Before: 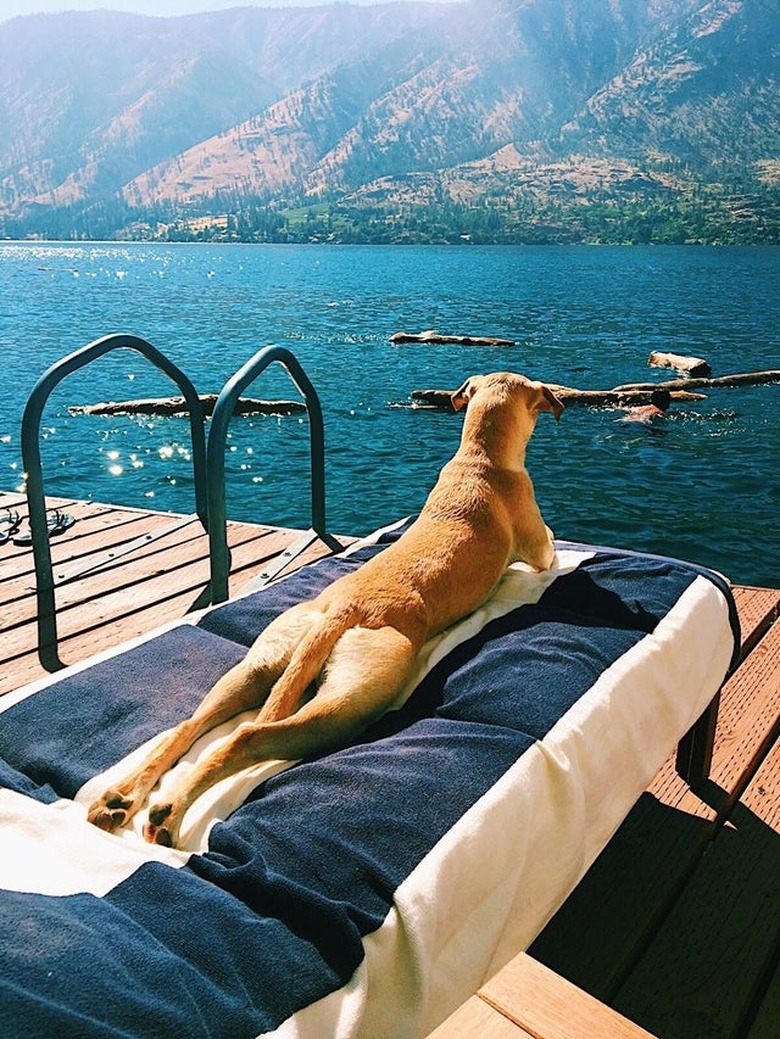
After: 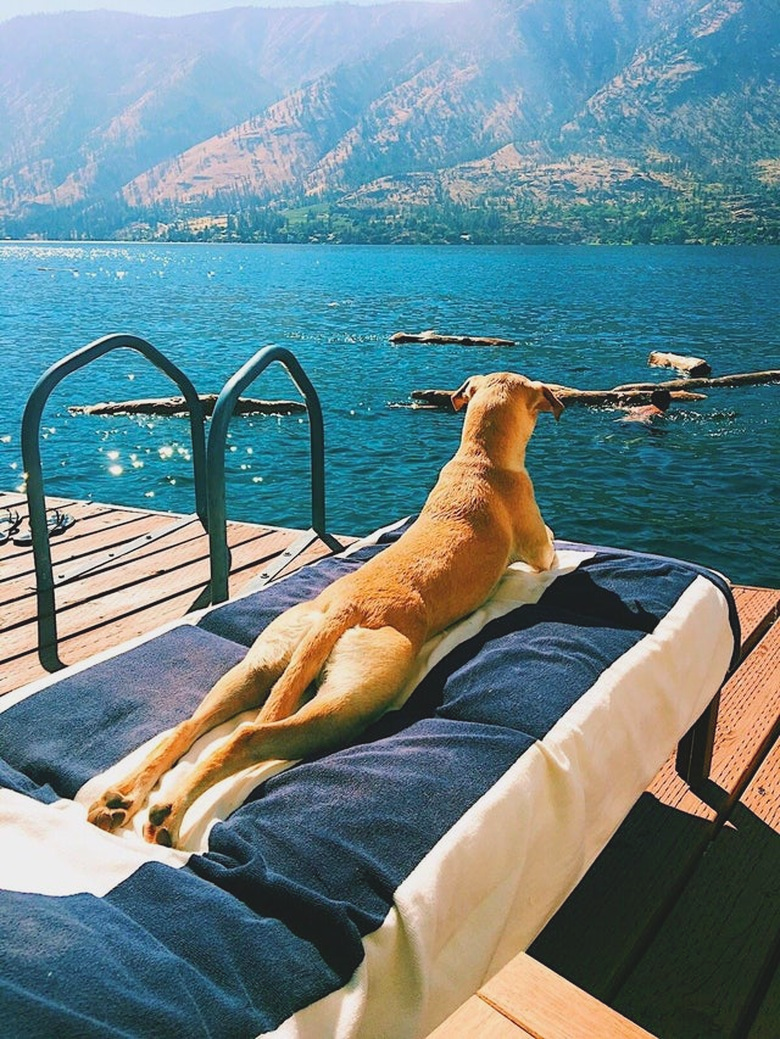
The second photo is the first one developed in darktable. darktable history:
contrast brightness saturation: contrast -0.101, brightness 0.053, saturation 0.083
